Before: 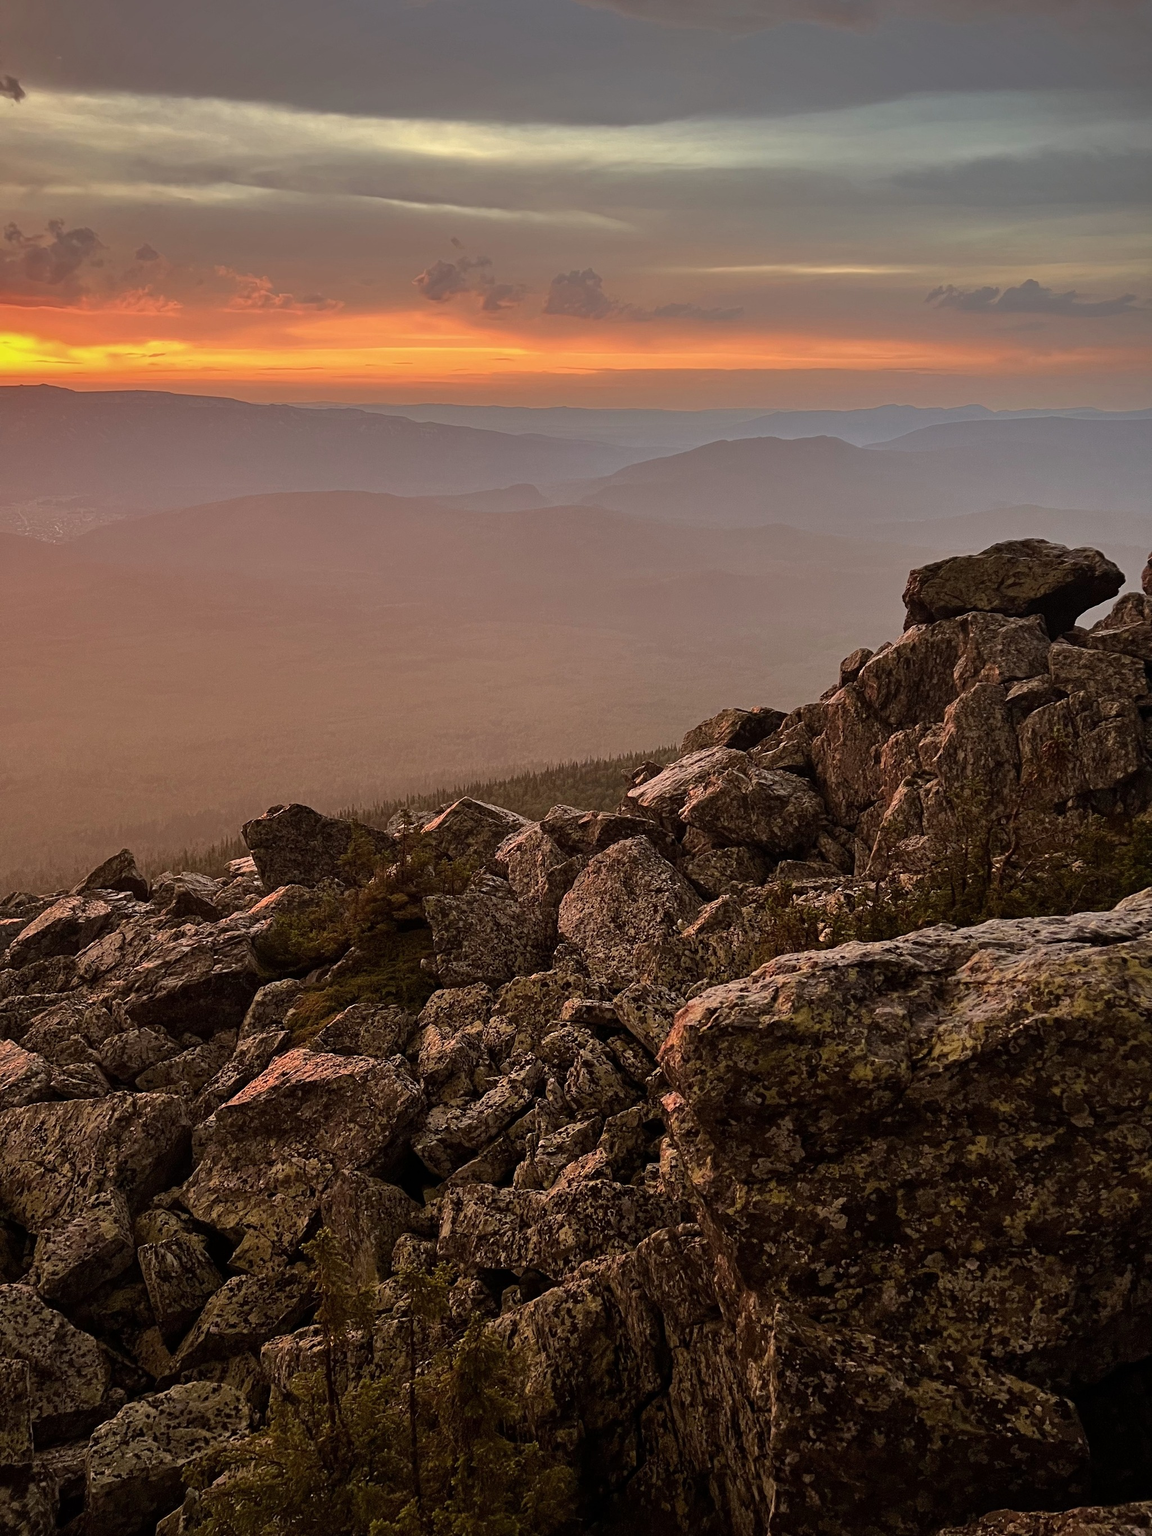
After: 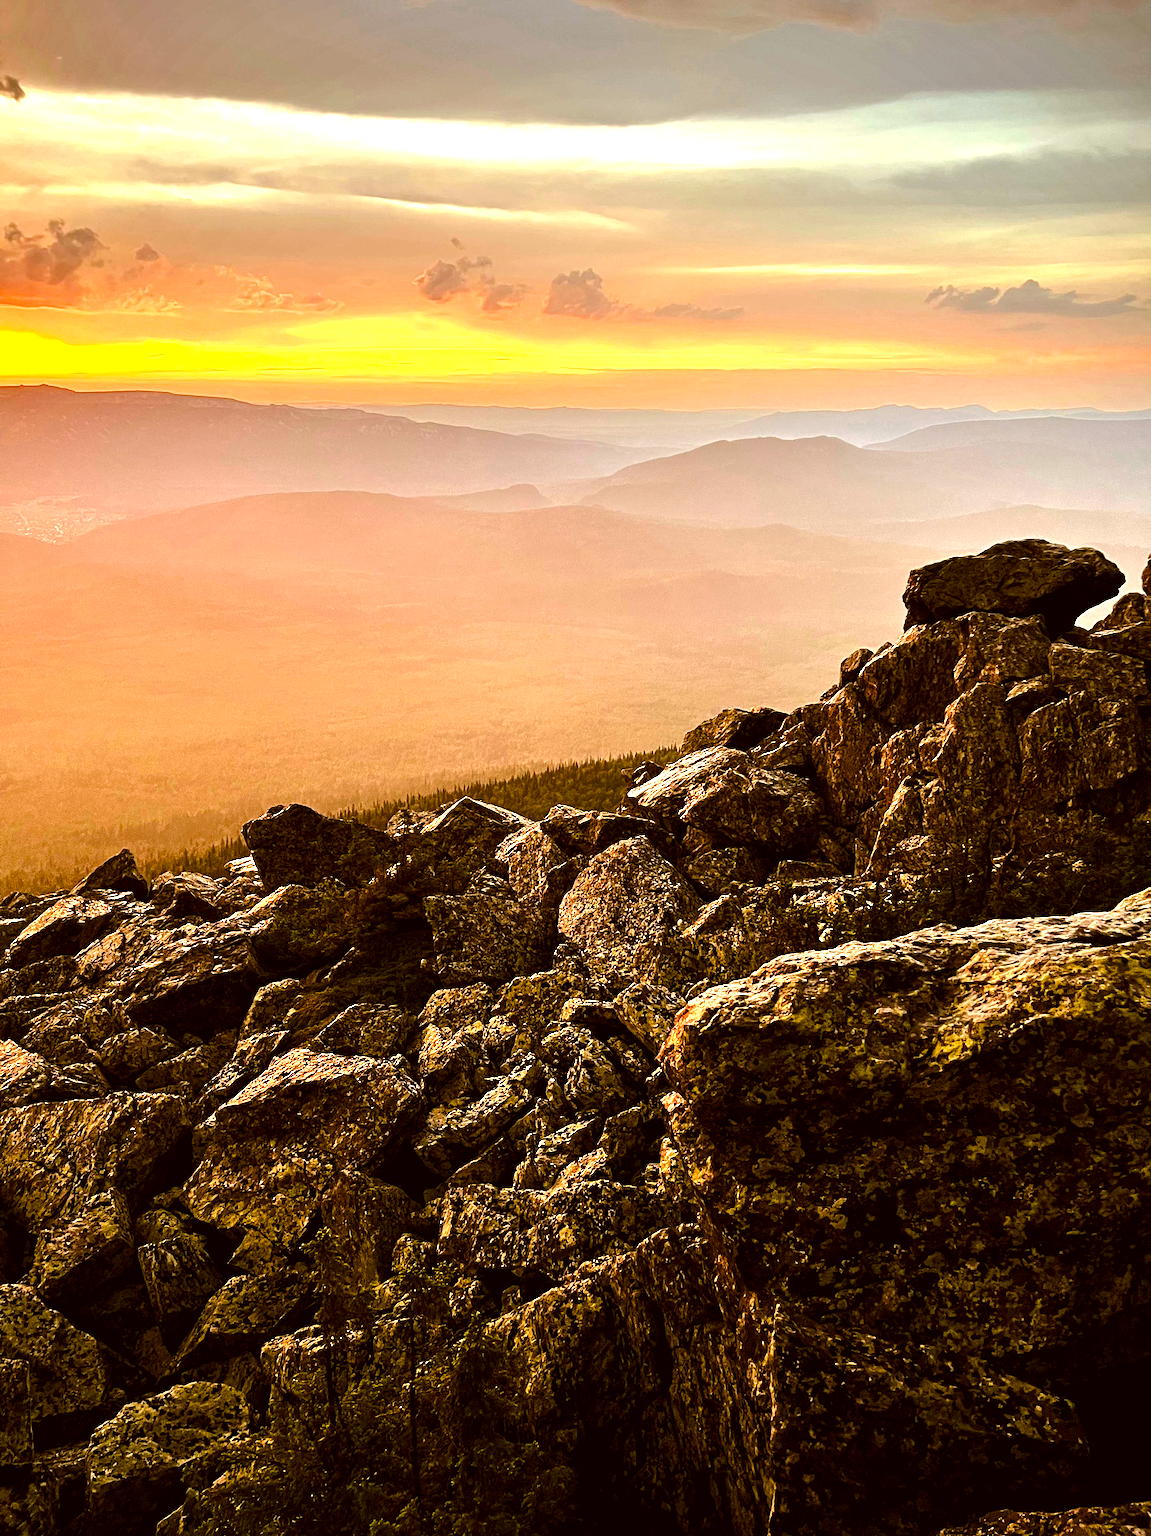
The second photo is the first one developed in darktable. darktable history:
exposure: black level correction -0.002, exposure 0.54 EV, compensate highlight preservation false
tone equalizer: -8 EV -0.75 EV, -7 EV -0.7 EV, -6 EV -0.6 EV, -5 EV -0.4 EV, -3 EV 0.4 EV, -2 EV 0.6 EV, -1 EV 0.7 EV, +0 EV 0.75 EV, edges refinement/feathering 500, mask exposure compensation -1.57 EV, preserve details no
color correction: highlights a* -1.43, highlights b* 10.12, shadows a* 0.395, shadows b* 19.35
color balance rgb: global offset › luminance -0.37%, perceptual saturation grading › highlights -17.77%, perceptual saturation grading › mid-tones 33.1%, perceptual saturation grading › shadows 50.52%, perceptual brilliance grading › highlights 20%, perceptual brilliance grading › mid-tones 20%, perceptual brilliance grading › shadows -20%, global vibrance 50%
